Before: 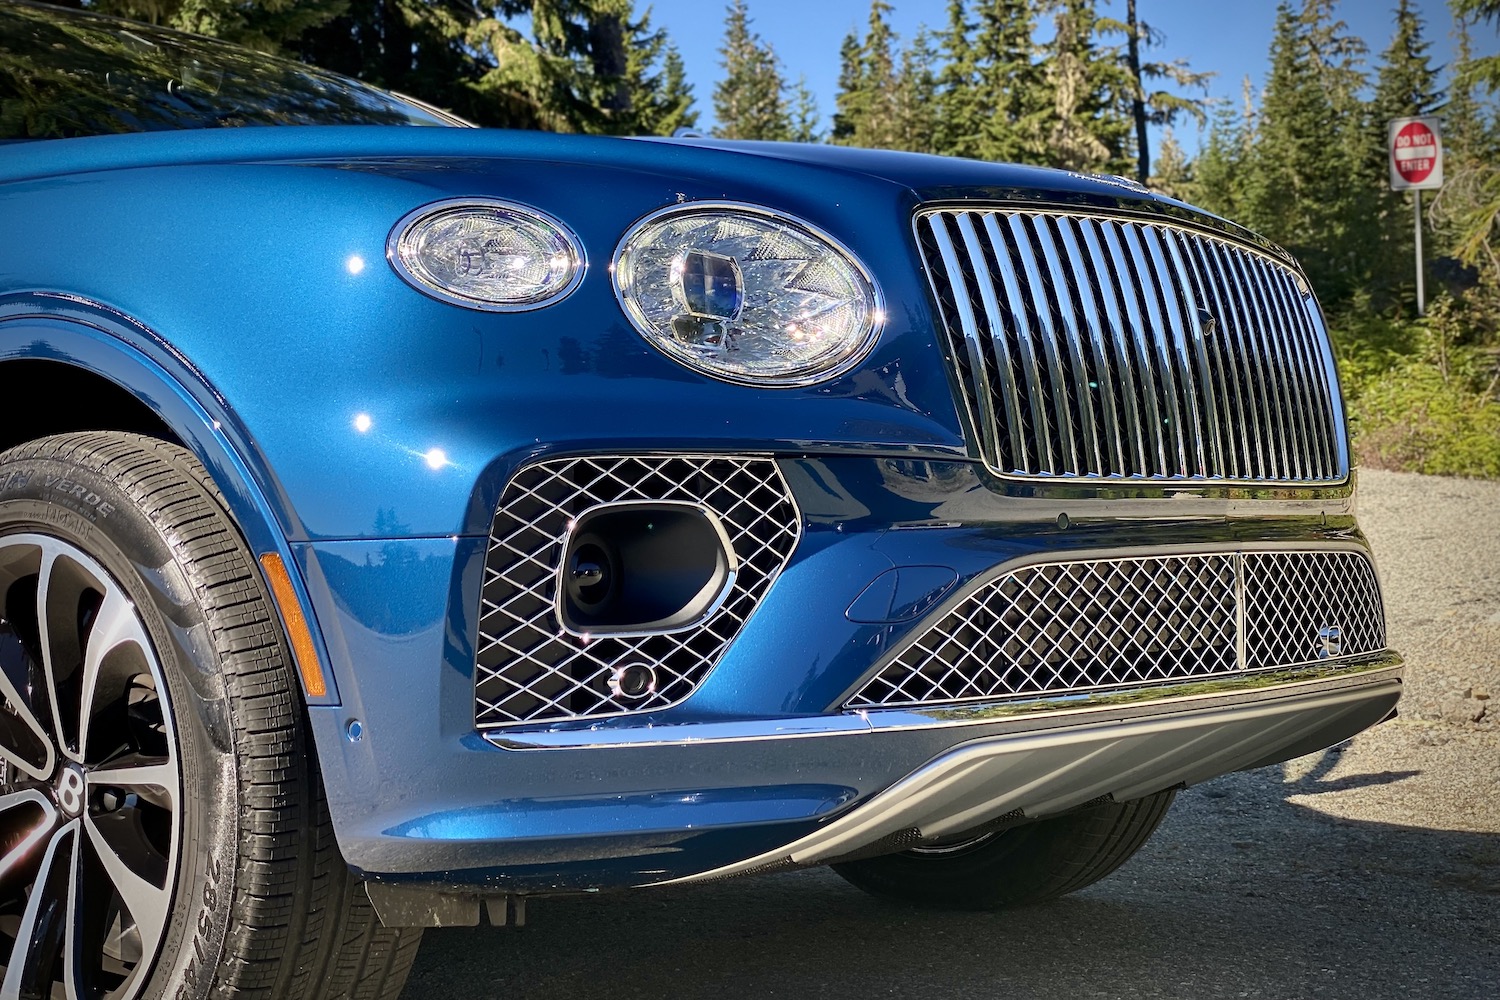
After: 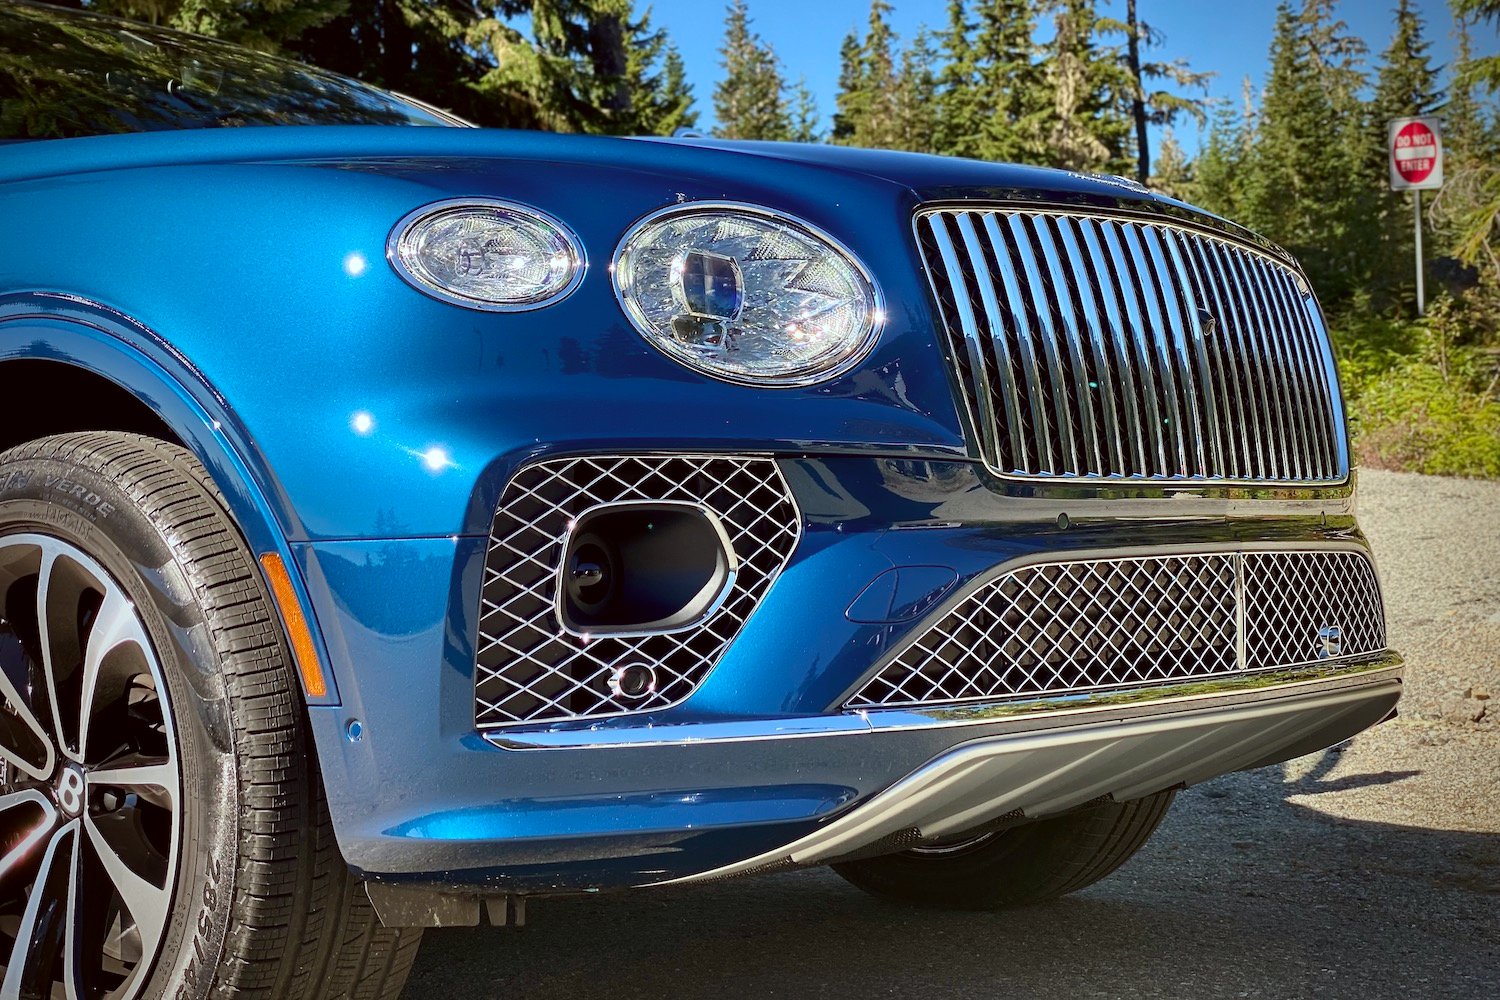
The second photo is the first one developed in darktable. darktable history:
color correction: highlights a* -4.89, highlights b* -4.19, shadows a* 3.99, shadows b* 4.09
